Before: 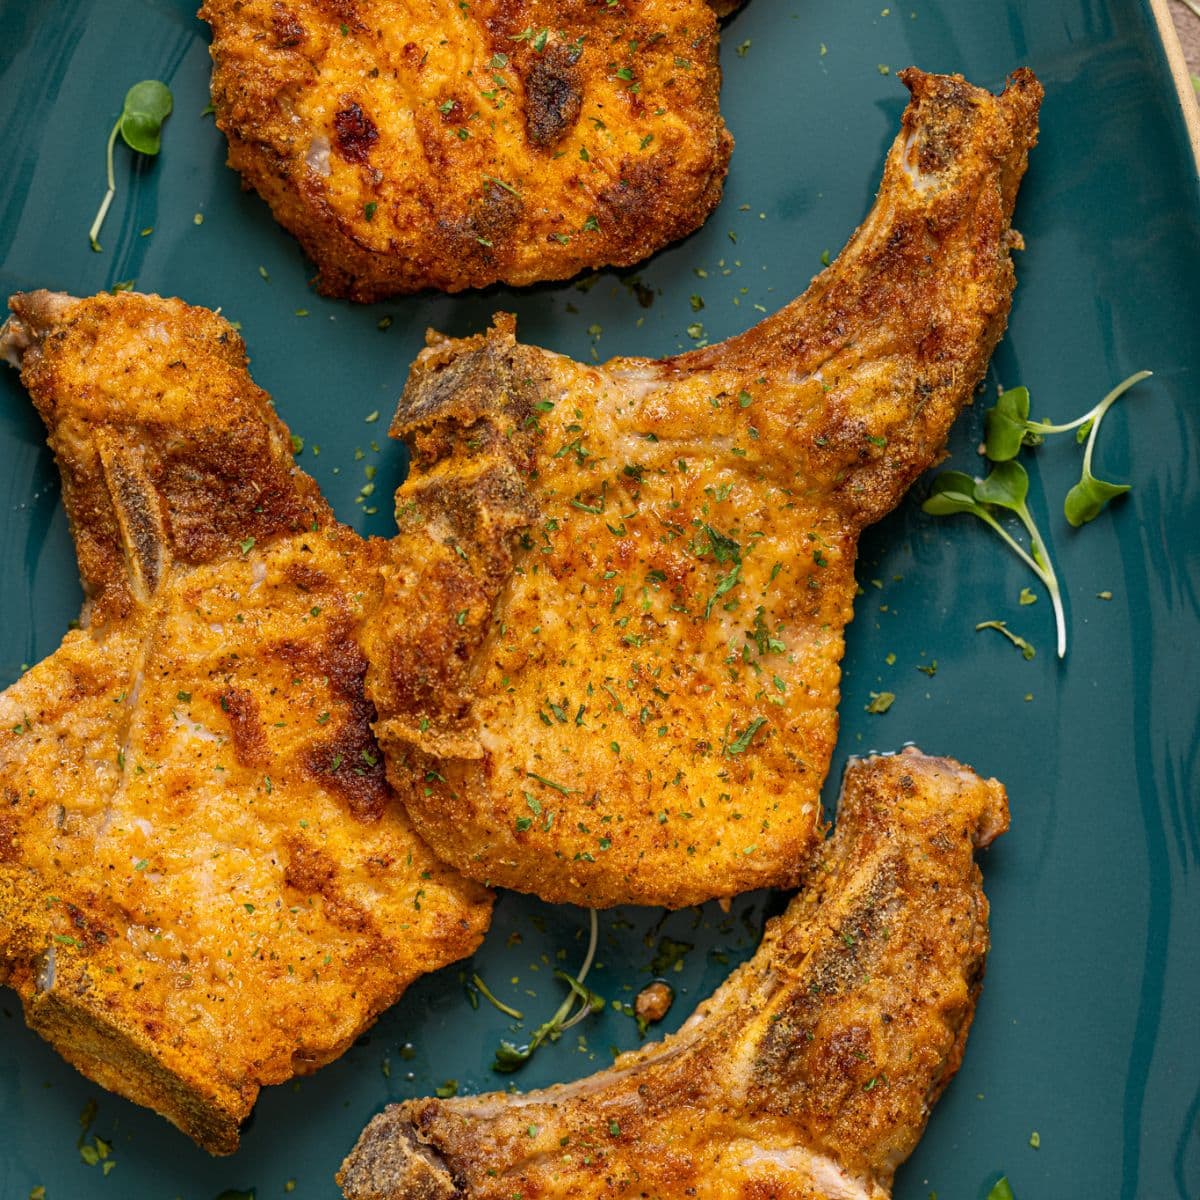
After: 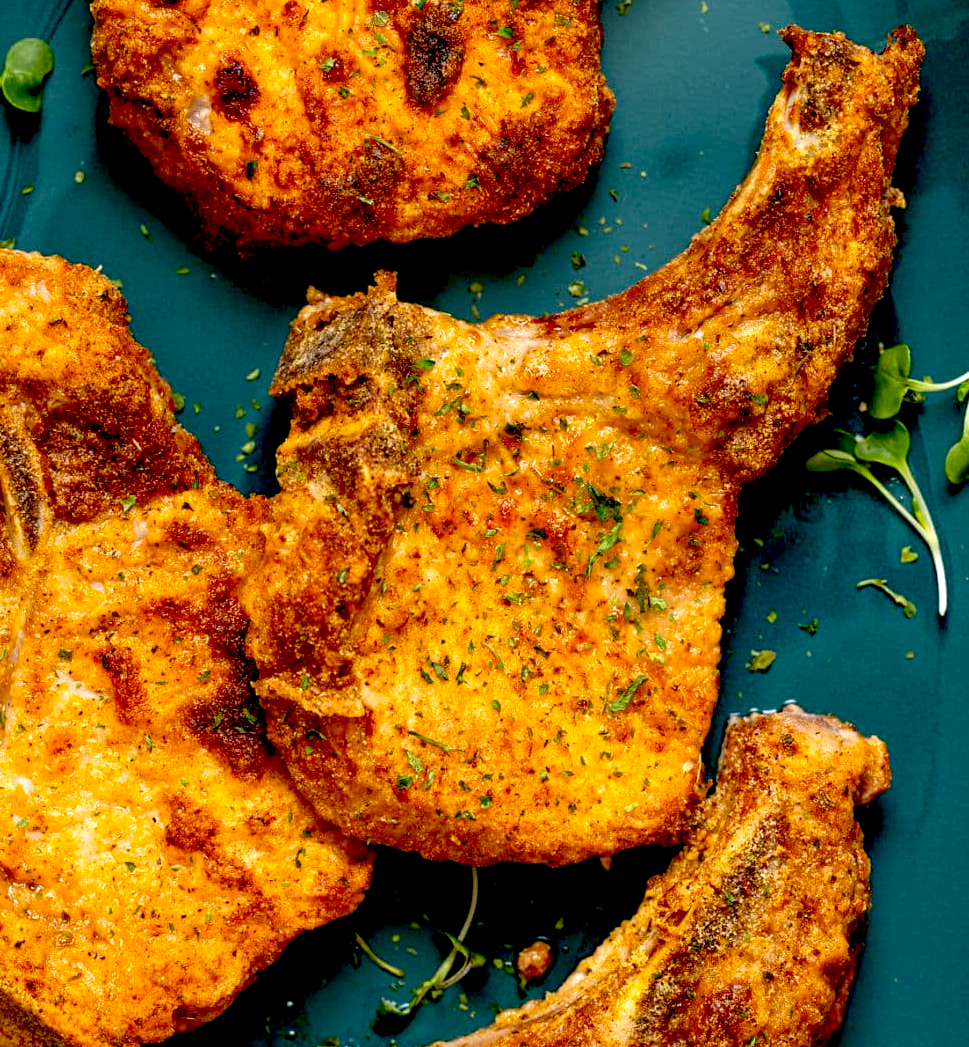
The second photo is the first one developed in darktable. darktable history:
crop: left 9.986%, top 3.565%, right 9.261%, bottom 9.106%
exposure: black level correction 0.038, exposure 0.499 EV, compensate highlight preservation false
